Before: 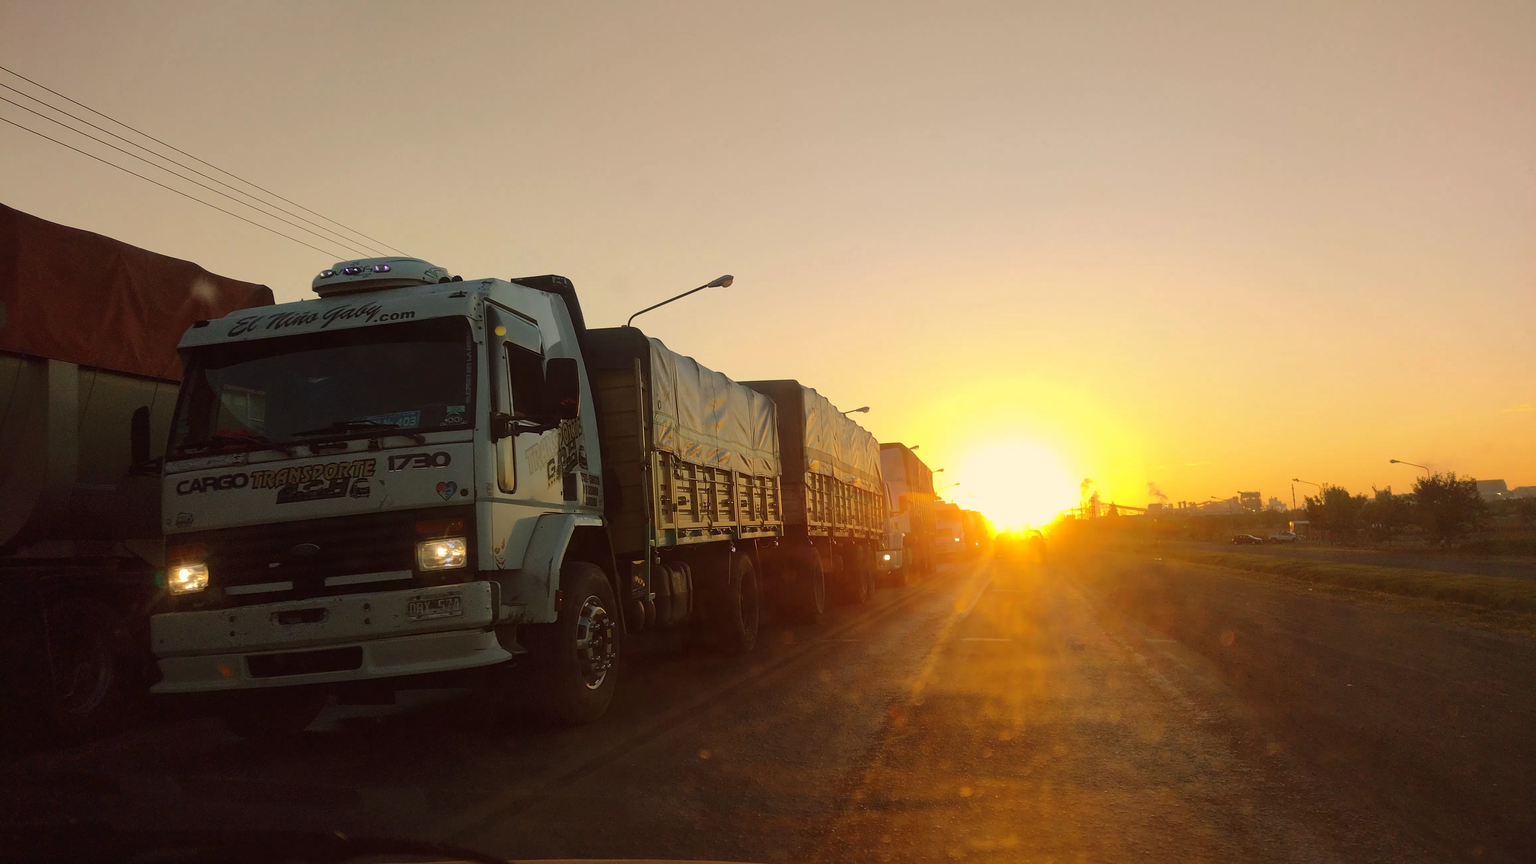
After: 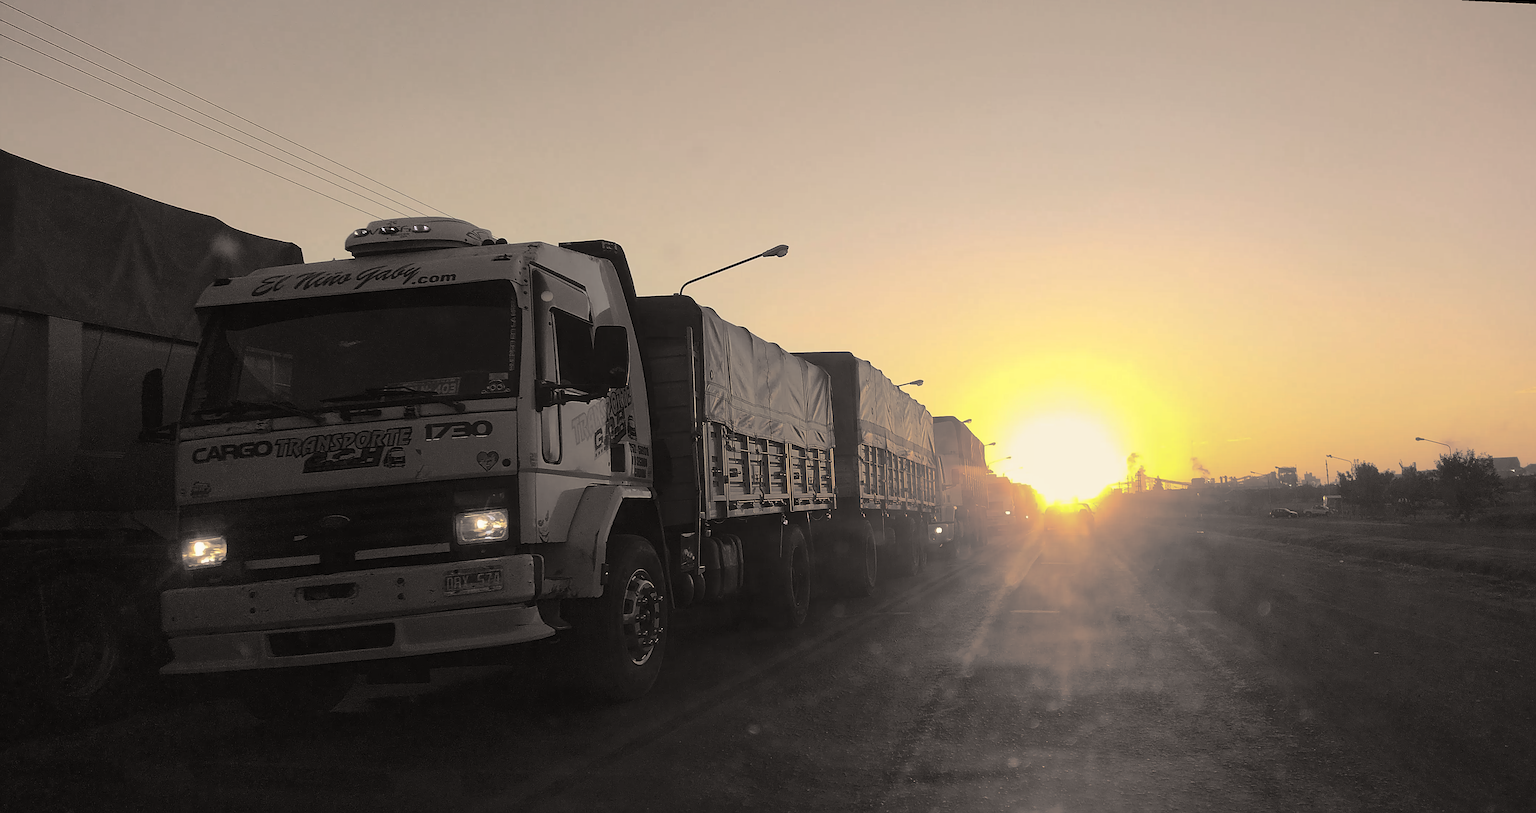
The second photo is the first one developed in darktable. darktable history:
sharpen: amount 0.575
rotate and perspective: rotation 0.679°, lens shift (horizontal) 0.136, crop left 0.009, crop right 0.991, crop top 0.078, crop bottom 0.95
split-toning: shadows › hue 26°, shadows › saturation 0.09, highlights › hue 40°, highlights › saturation 0.18, balance -63, compress 0%
